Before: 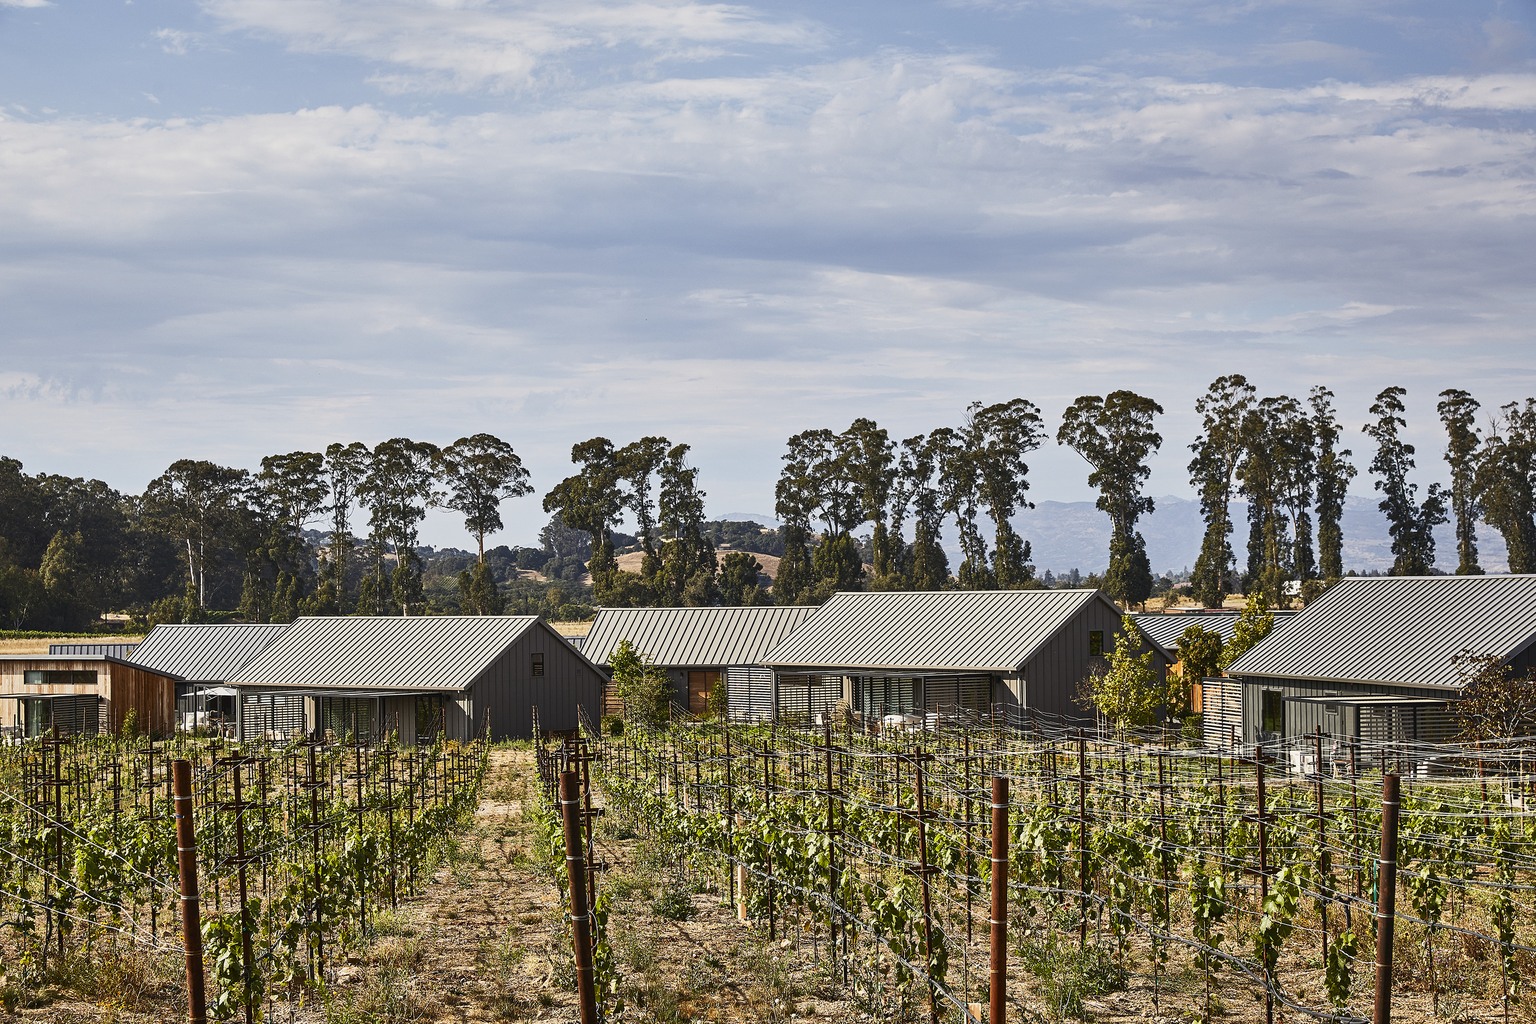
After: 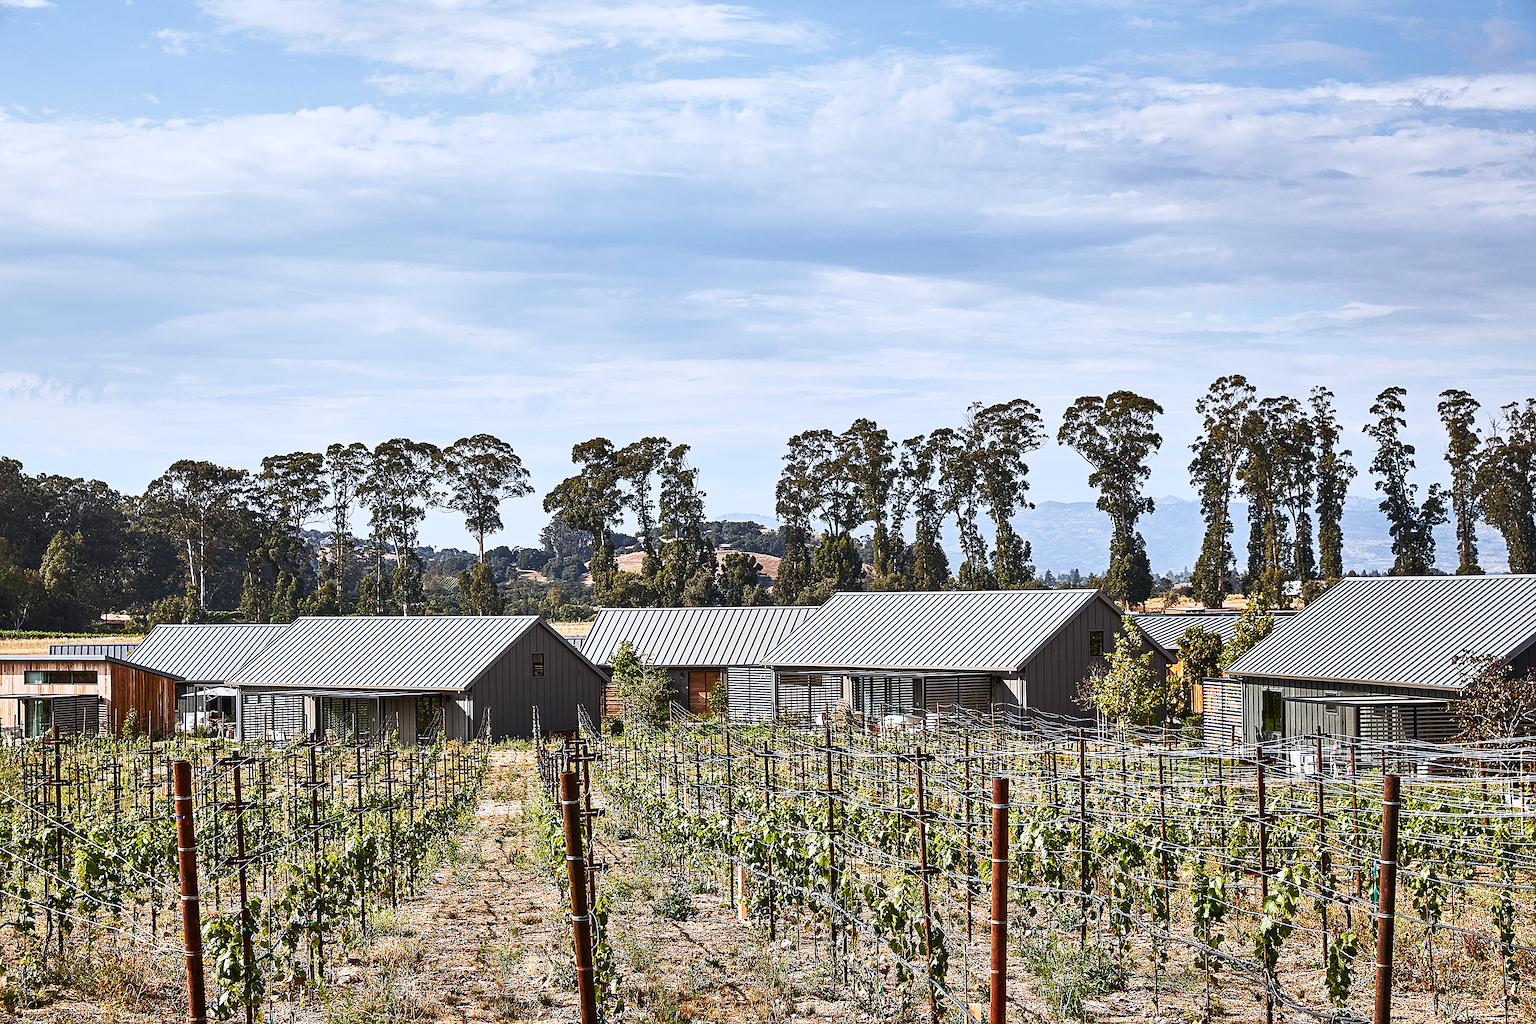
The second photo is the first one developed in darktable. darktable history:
color correction: highlights a* -0.772, highlights b* -8.92
base curve: curves: ch0 [(0, 0) (0.688, 0.865) (1, 1)], preserve colors none
sharpen: on, module defaults
